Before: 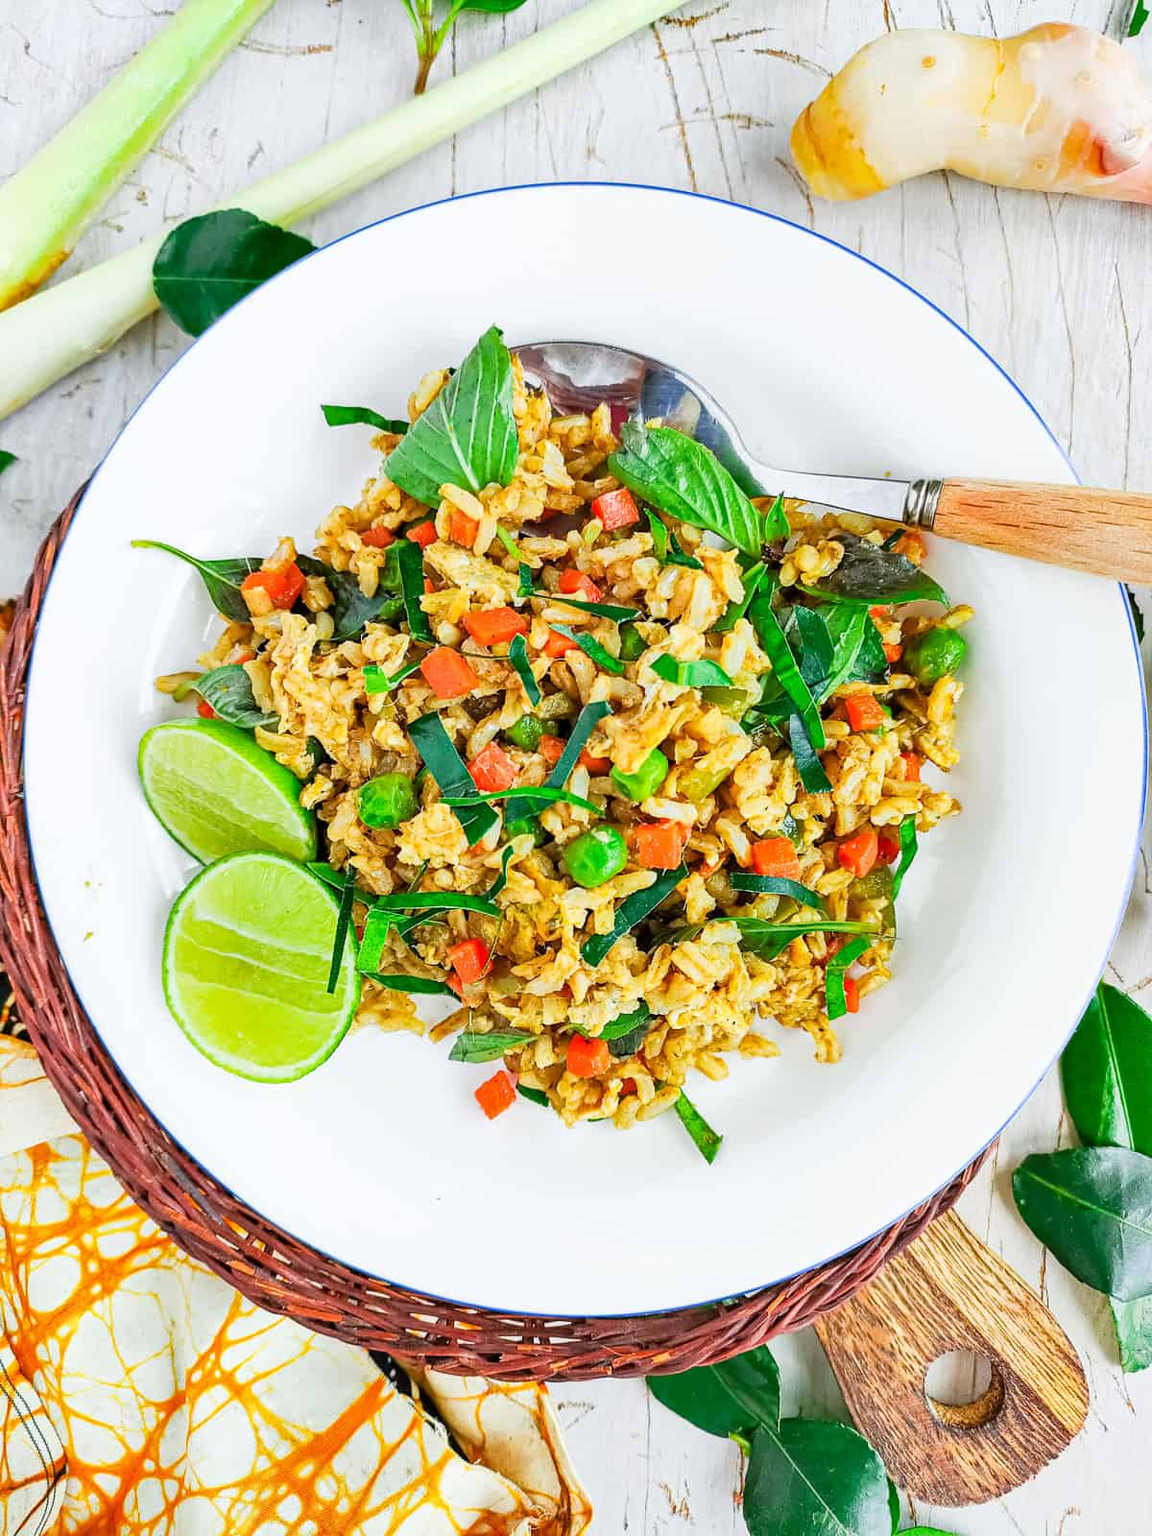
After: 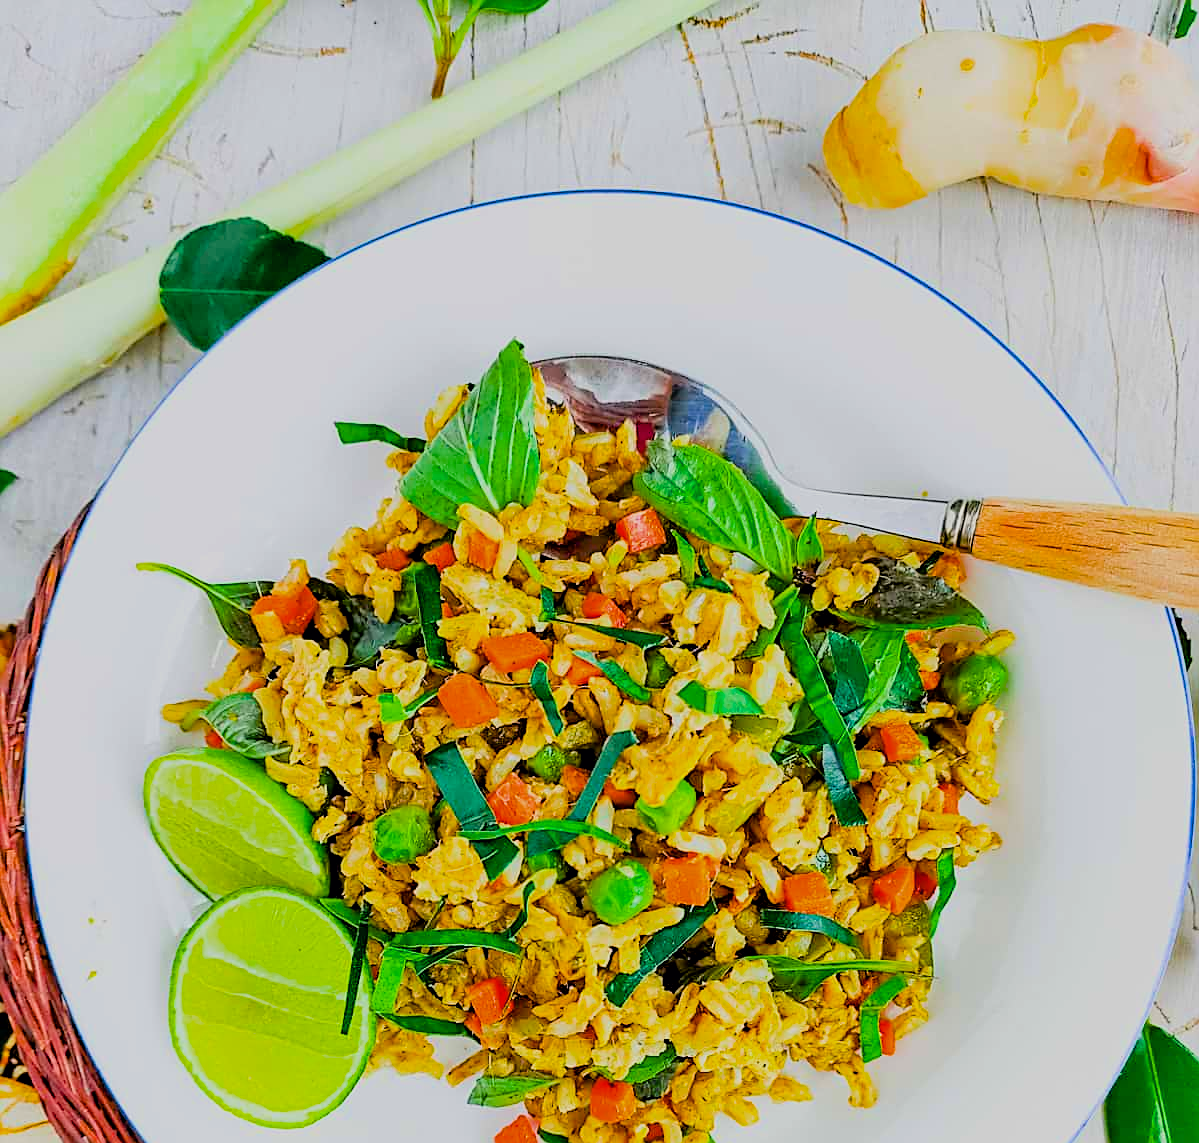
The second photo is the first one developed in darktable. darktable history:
exposure: black level correction 0.005, exposure 0.001 EV, compensate exposure bias true, compensate highlight preservation false
filmic rgb: black relative exposure -7.65 EV, white relative exposure 4.56 EV, hardness 3.61, color science v6 (2022)
tone equalizer: edges refinement/feathering 500, mask exposure compensation -1.57 EV, preserve details no
crop: right 0.001%, bottom 28.542%
color balance rgb: shadows lift › chroma 0.782%, shadows lift › hue 114.82°, linear chroma grading › shadows -8.115%, linear chroma grading › global chroma 9.814%, perceptual saturation grading › global saturation 30.64%, perceptual brilliance grading › global brilliance 1.91%, perceptual brilliance grading › highlights -3.521%
levels: white 90.65%
sharpen: on, module defaults
